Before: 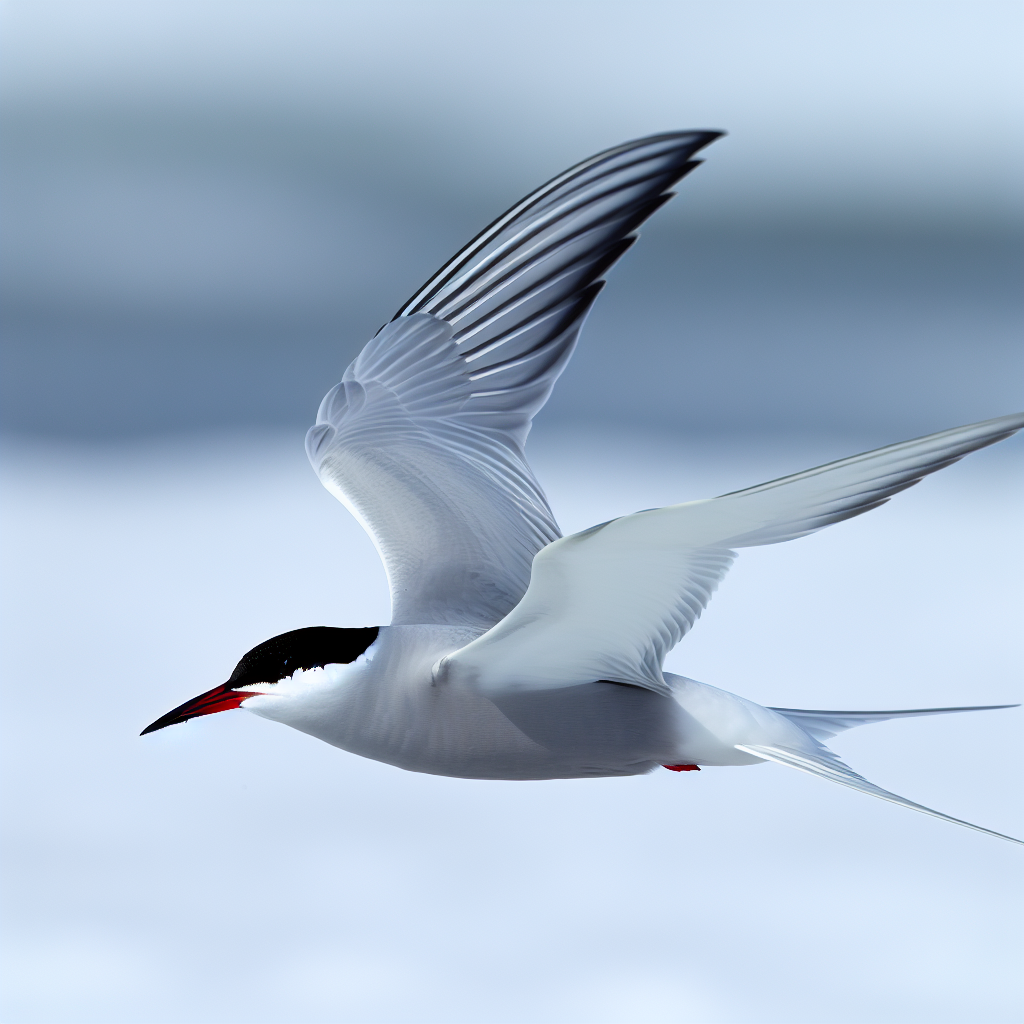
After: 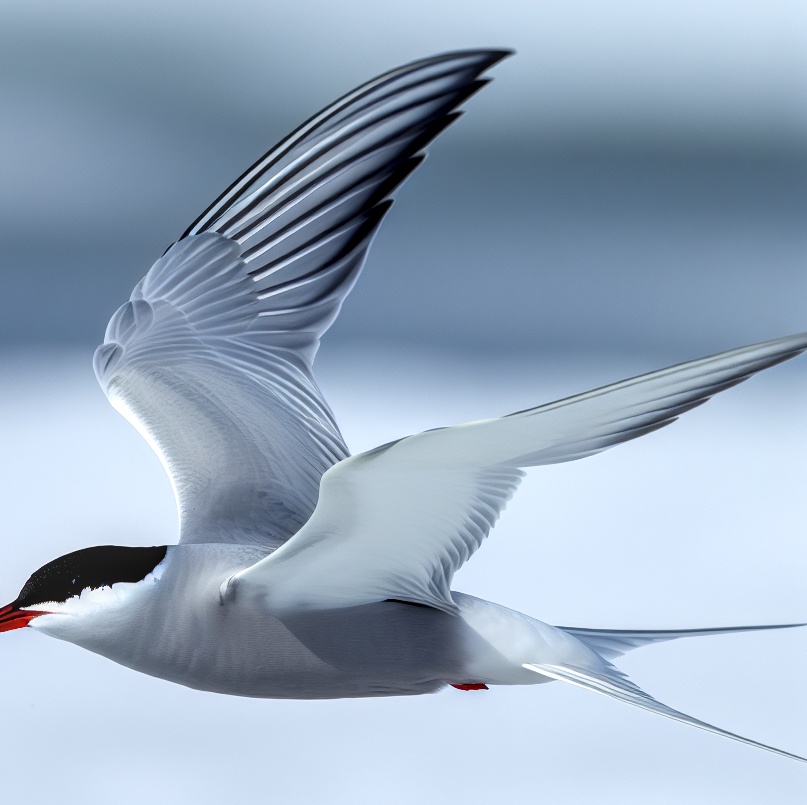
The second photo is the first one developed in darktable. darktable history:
local contrast: highlights 61%, detail 143%, midtone range 0.428
crop and rotate: left 20.74%, top 7.912%, right 0.375%, bottom 13.378%
